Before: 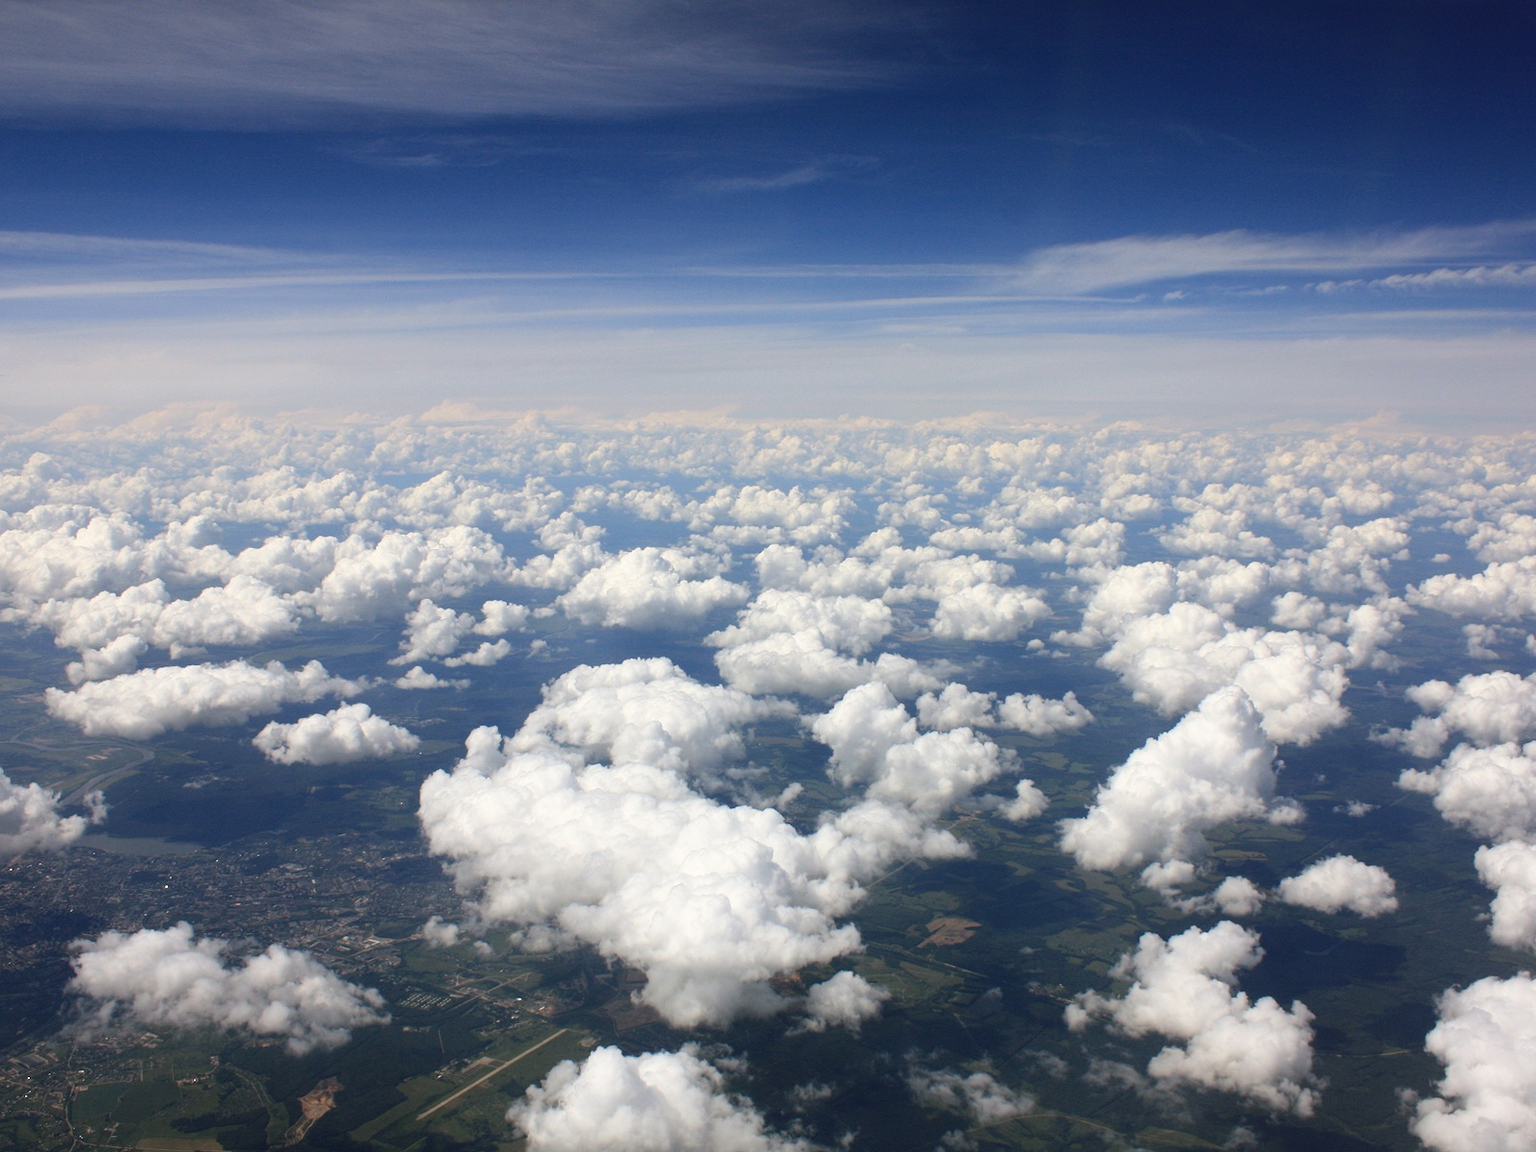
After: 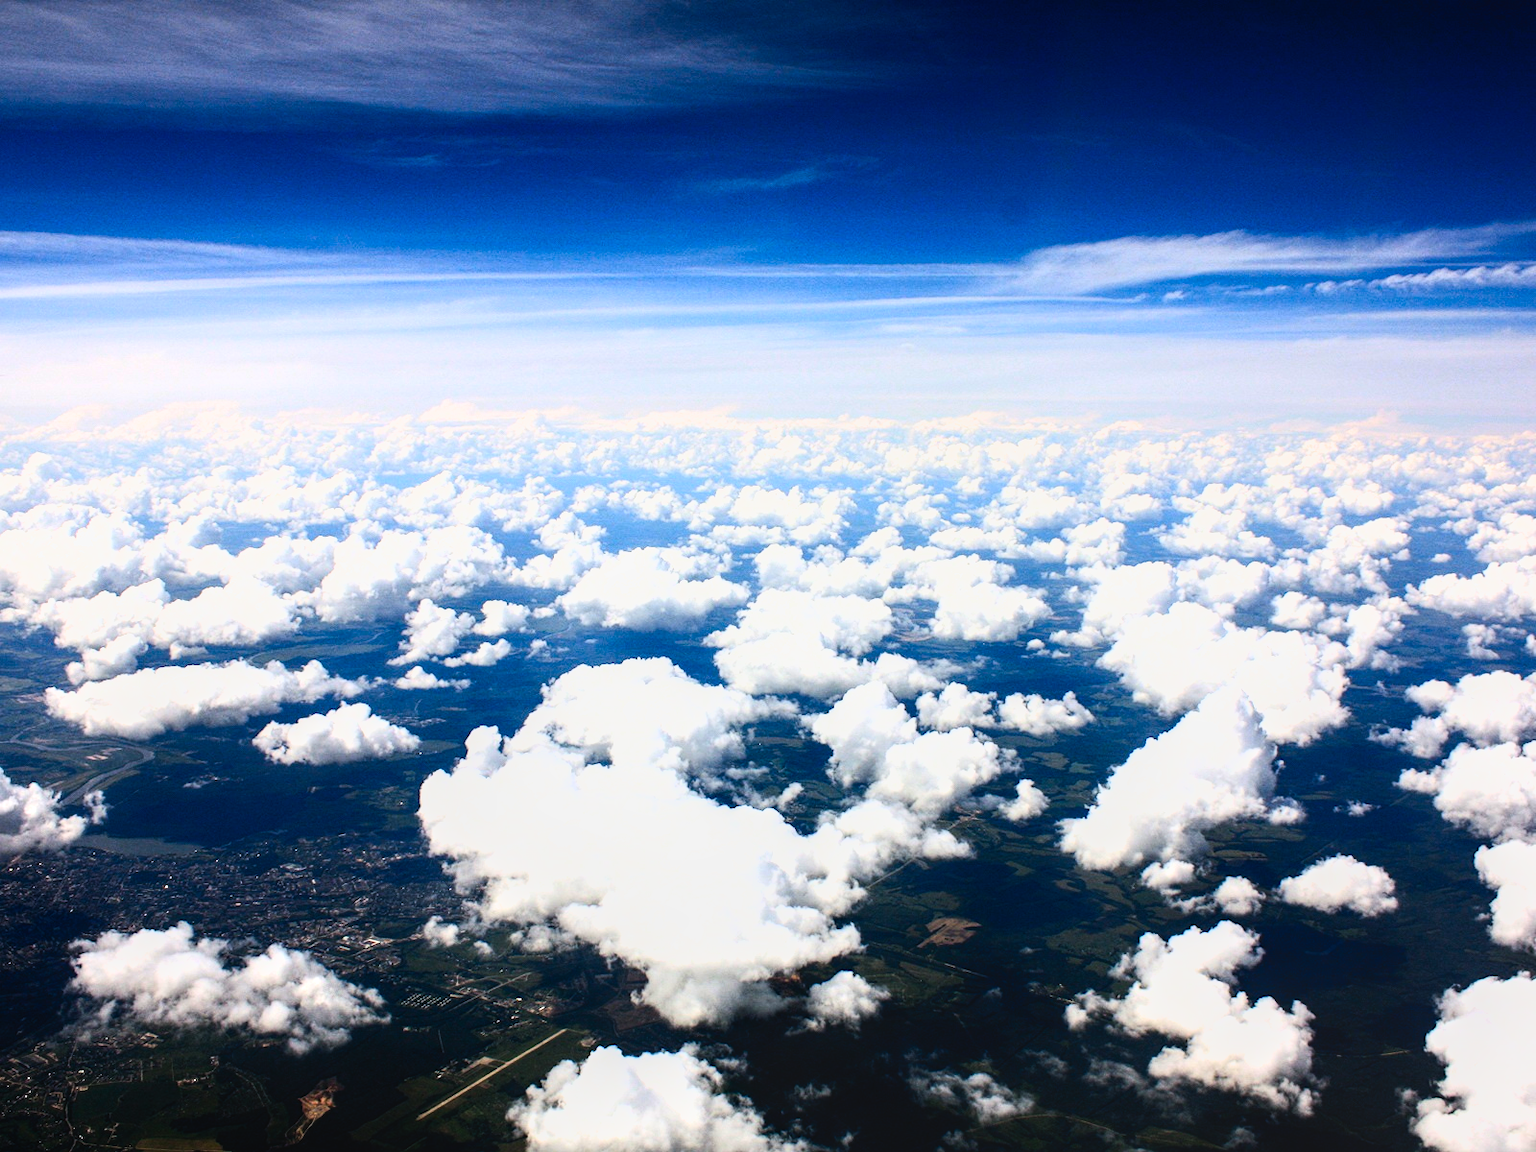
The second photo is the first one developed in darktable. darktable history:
contrast brightness saturation: contrast 0.266, brightness 0.022, saturation 0.884
local contrast: on, module defaults
exposure: compensate highlight preservation false
filmic rgb: black relative exposure -8.19 EV, white relative exposure 2.25 EV, threshold 5.96 EV, hardness 7.07, latitude 85.26%, contrast 1.687, highlights saturation mix -3.37%, shadows ↔ highlights balance -2.96%, enable highlight reconstruction true
